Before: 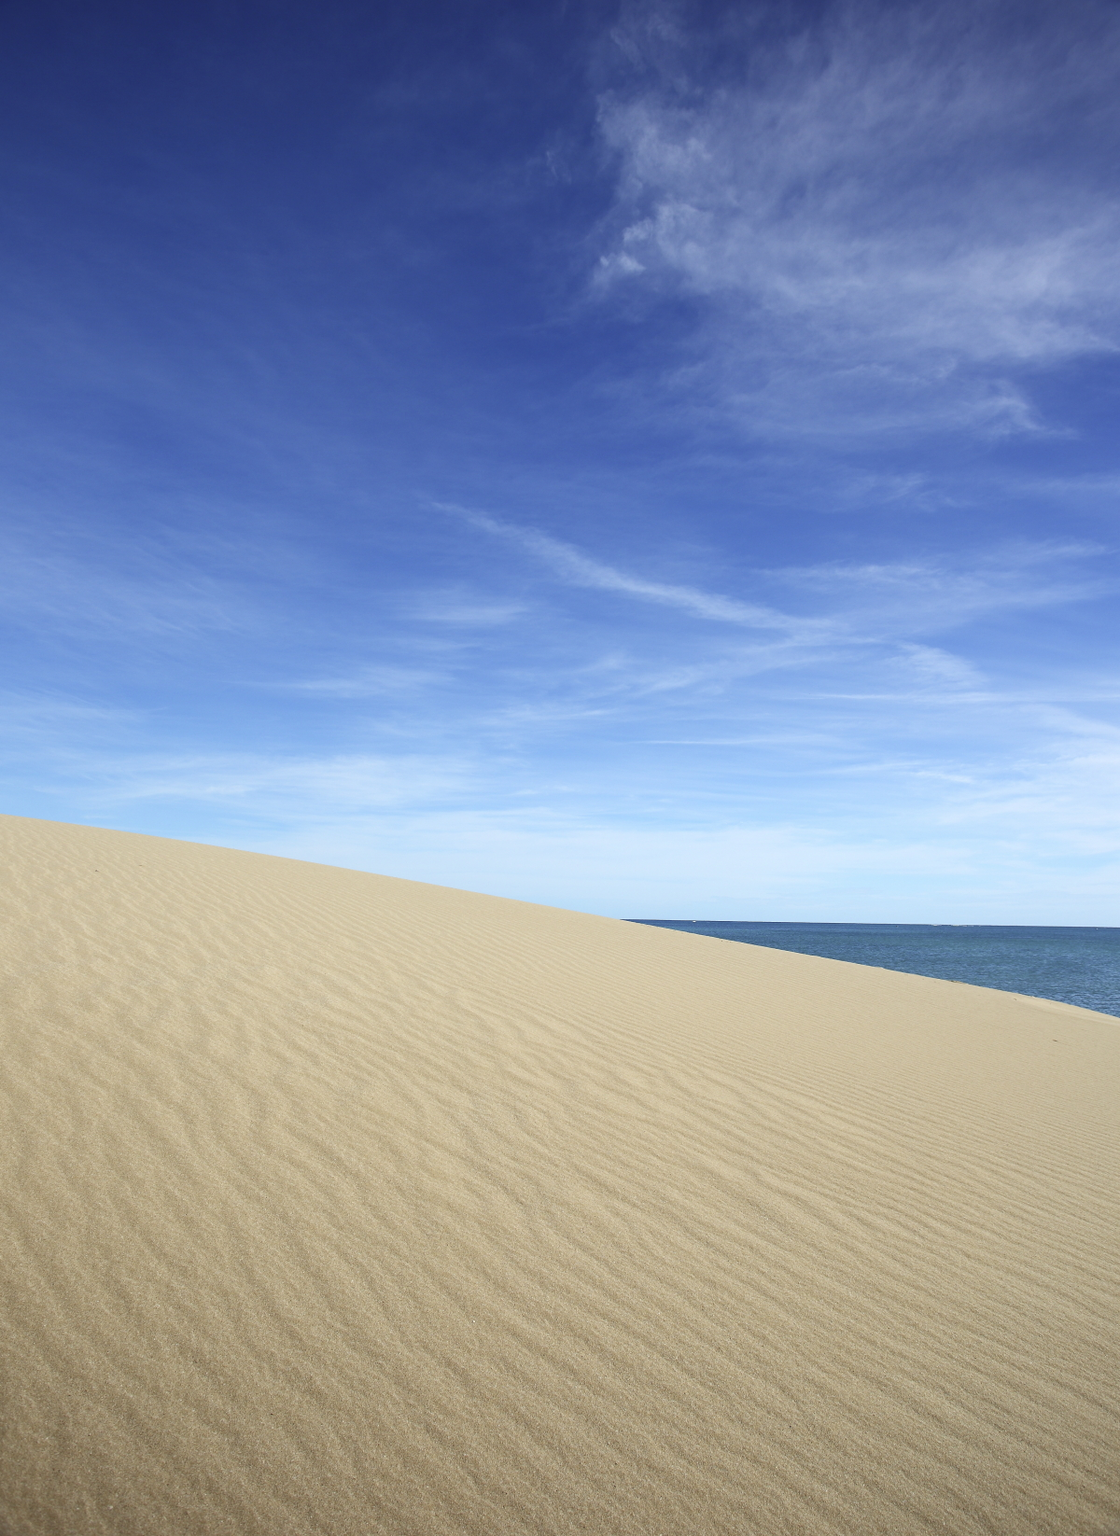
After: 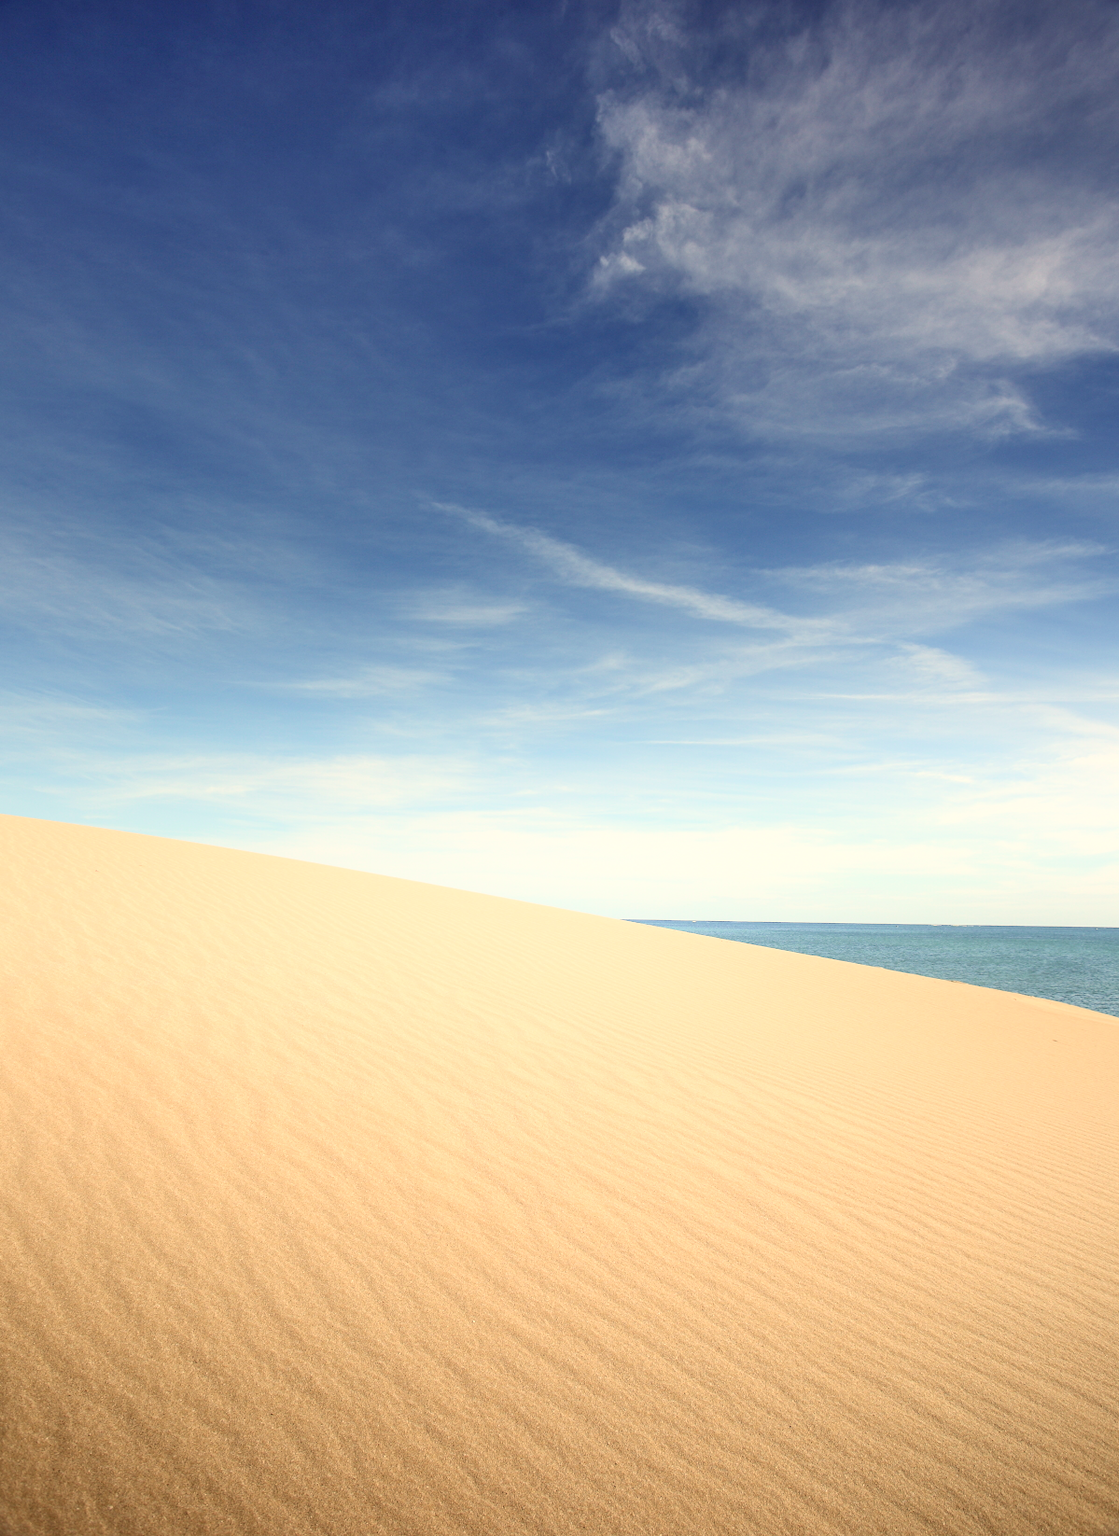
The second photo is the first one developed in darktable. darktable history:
white balance: red 1.123, blue 0.83
shadows and highlights: highlights 70.7, soften with gaussian
local contrast: on, module defaults
